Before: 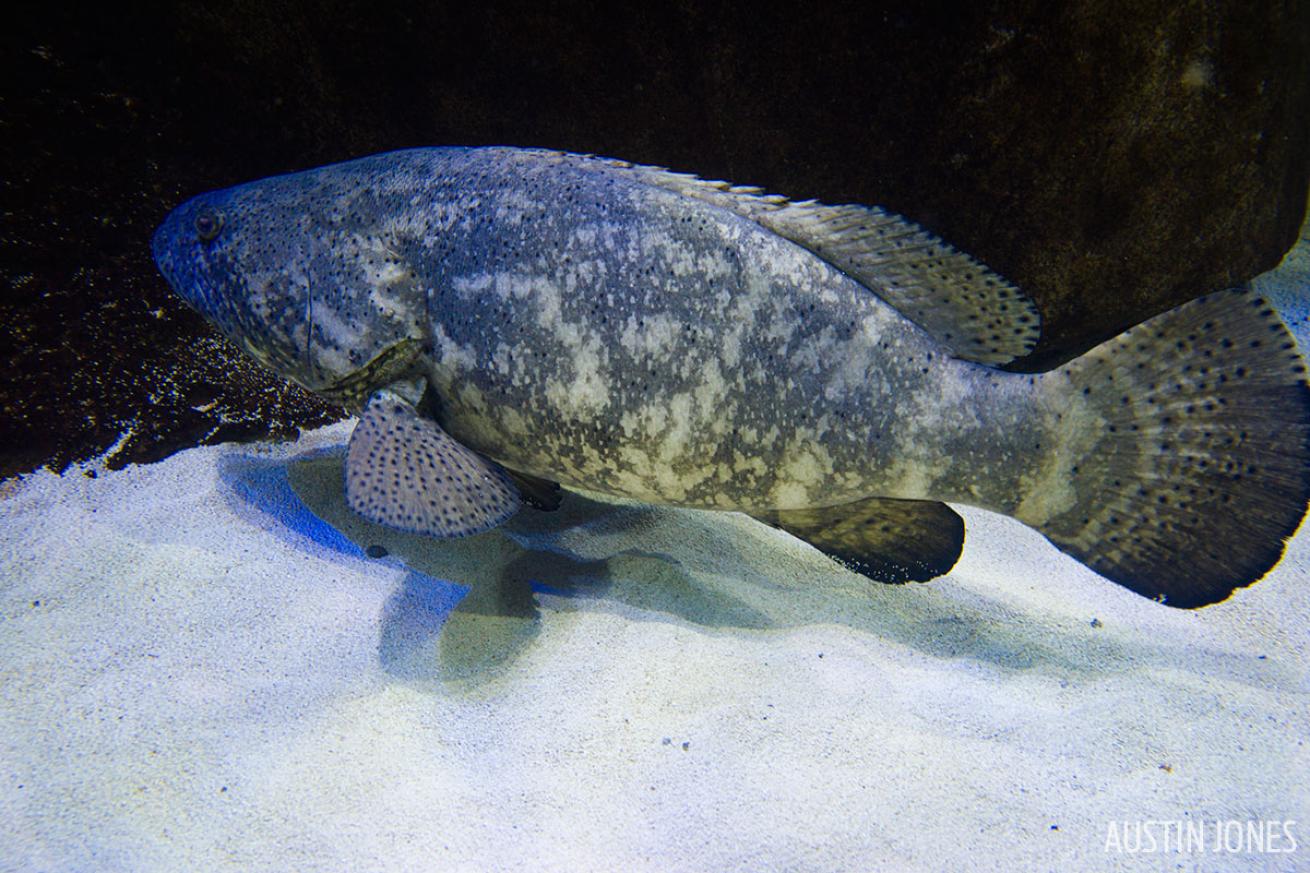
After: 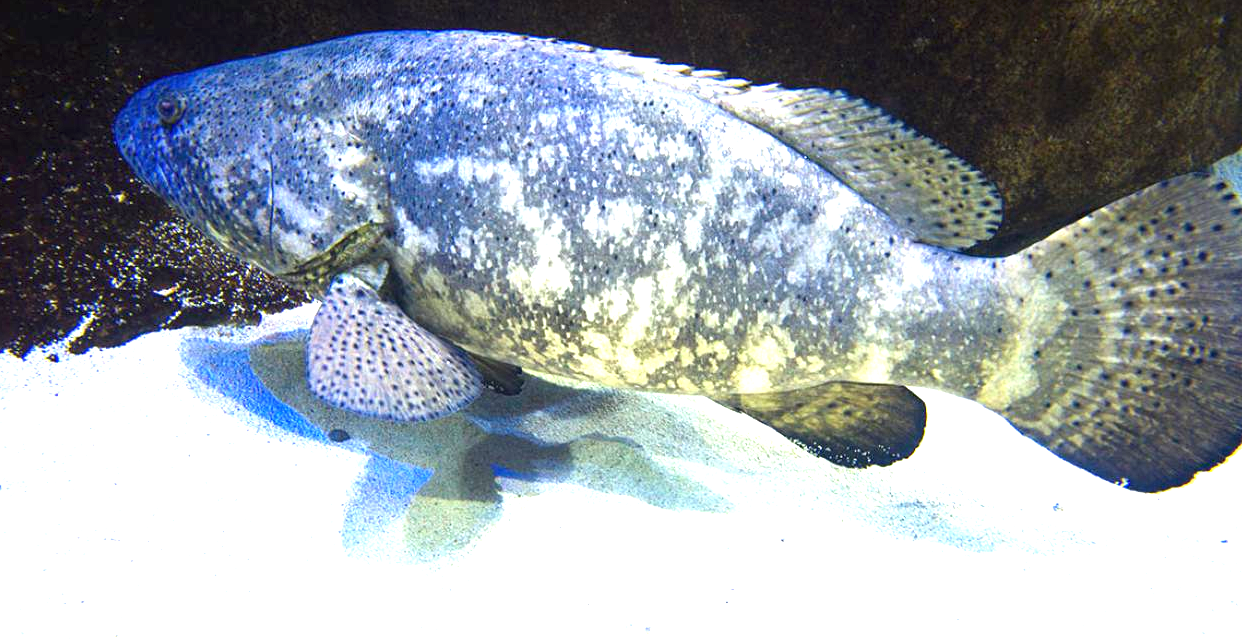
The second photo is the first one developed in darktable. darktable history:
crop and rotate: left 2.944%, top 13.39%, right 2.216%, bottom 12.848%
exposure: black level correction 0, exposure 1.913 EV, compensate exposure bias true, compensate highlight preservation false
